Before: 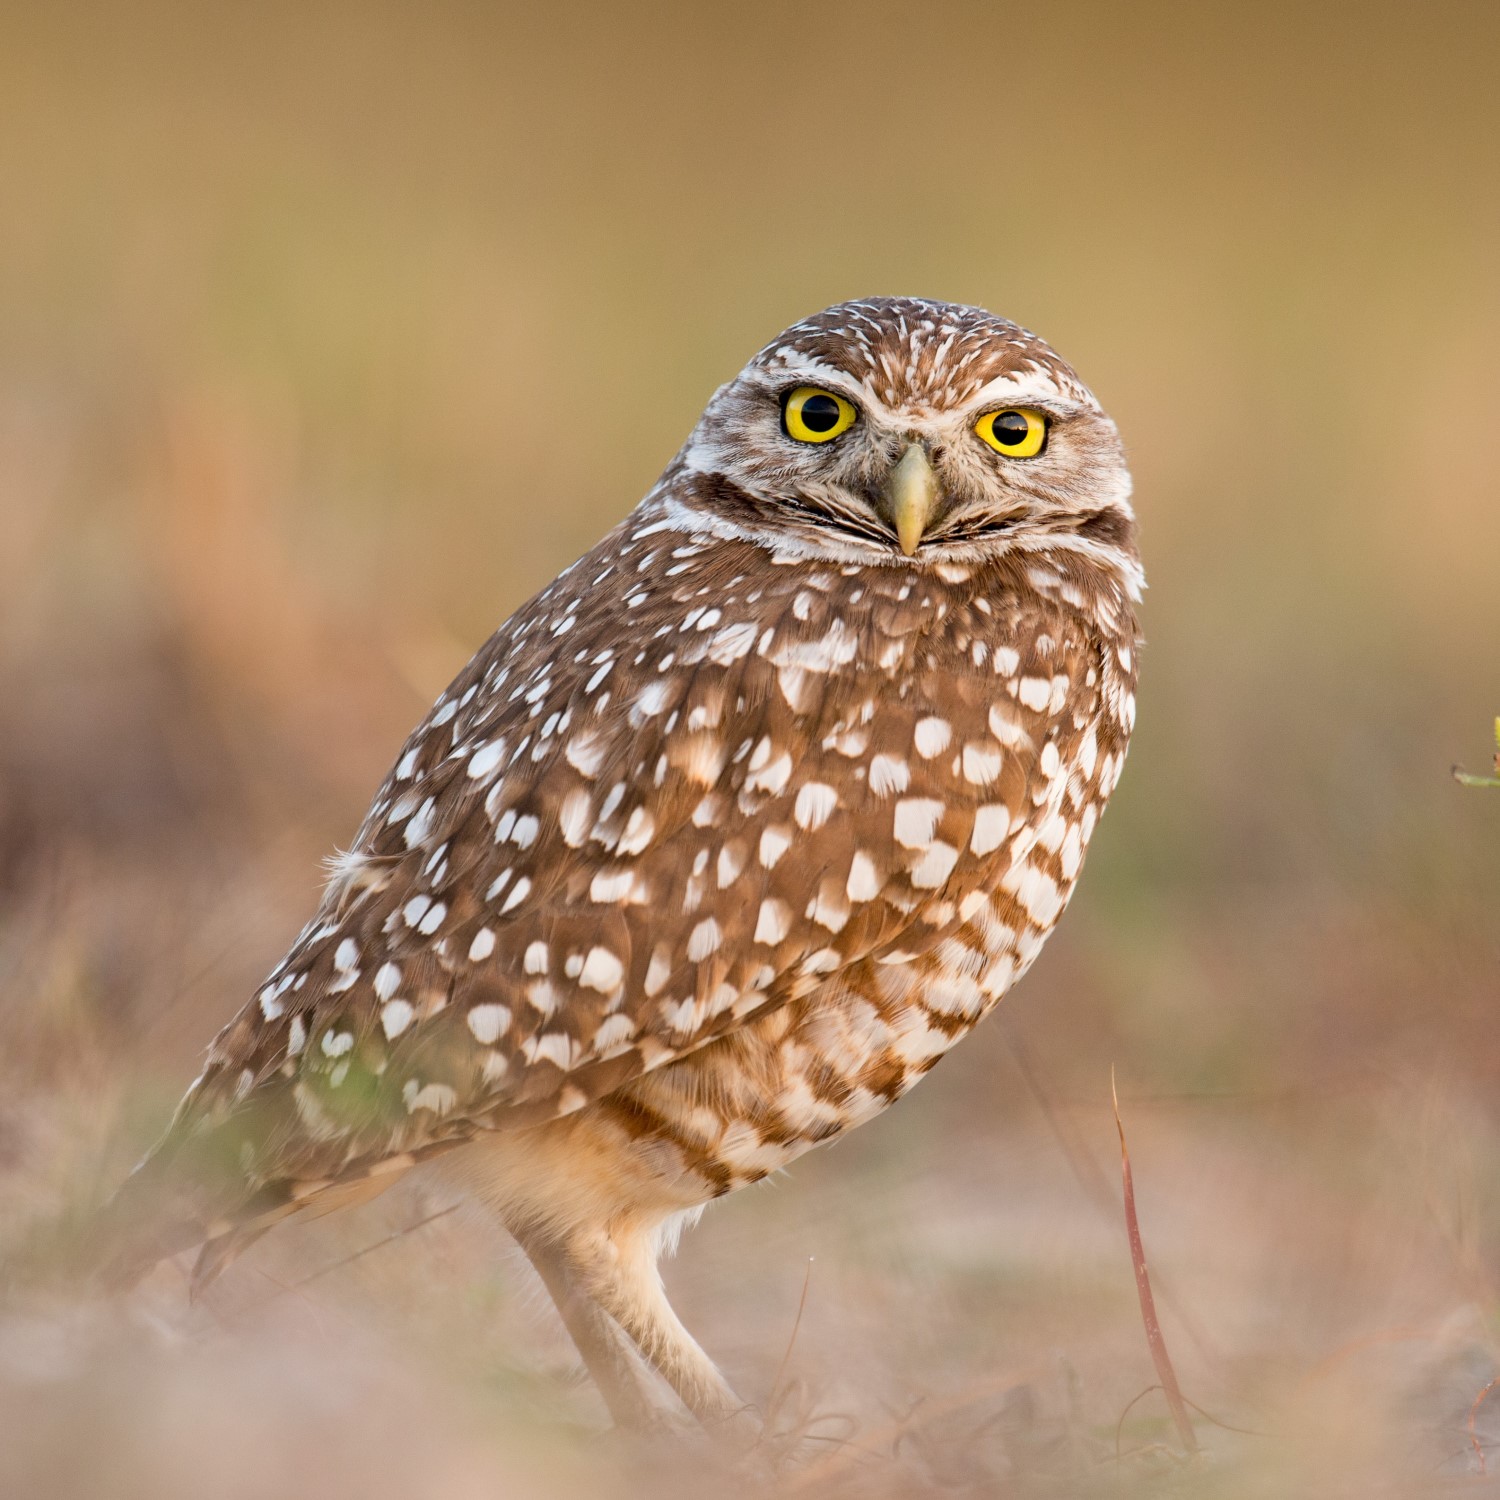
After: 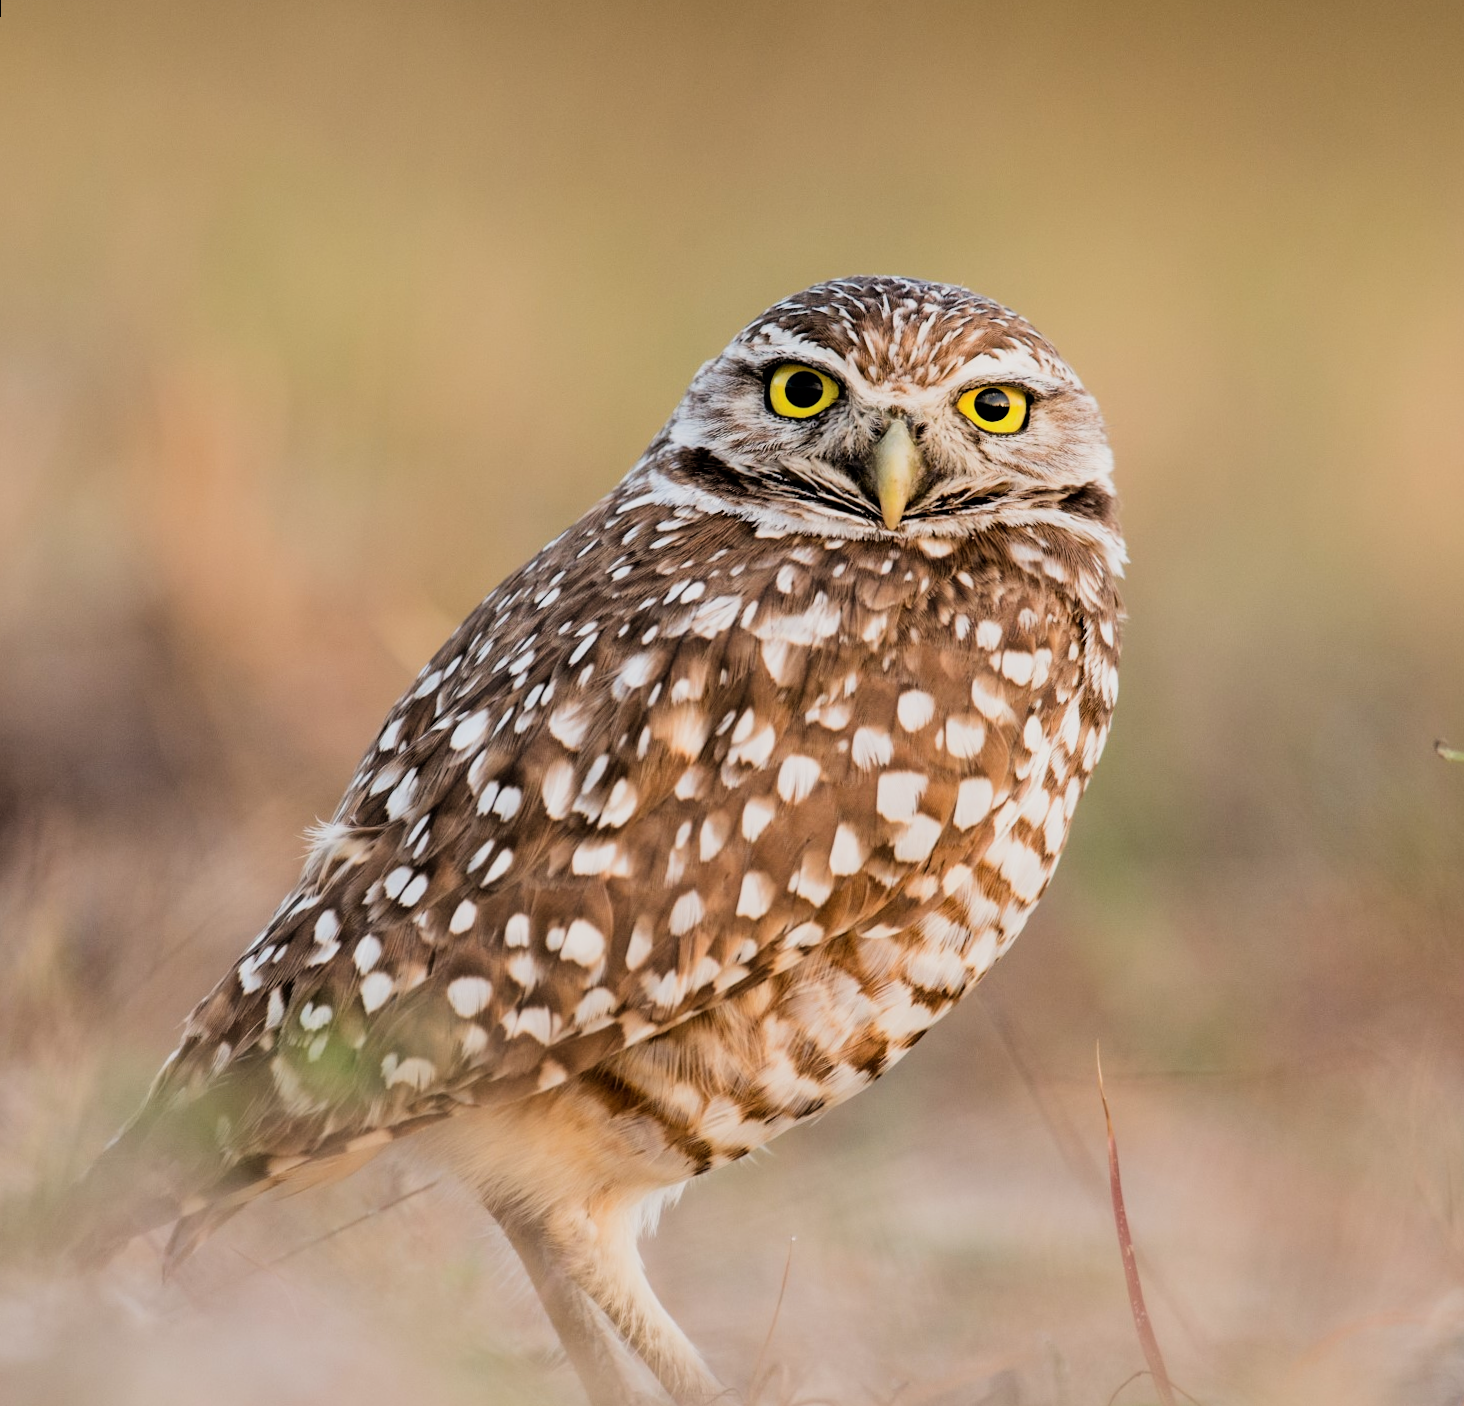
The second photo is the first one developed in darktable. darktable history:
filmic rgb: black relative exposure -5 EV, hardness 2.88, contrast 1.4, highlights saturation mix -30%
color correction: saturation 0.99
rotate and perspective: rotation 0.226°, lens shift (vertical) -0.042, crop left 0.023, crop right 0.982, crop top 0.006, crop bottom 0.994
crop: top 0.448%, right 0.264%, bottom 5.045%
